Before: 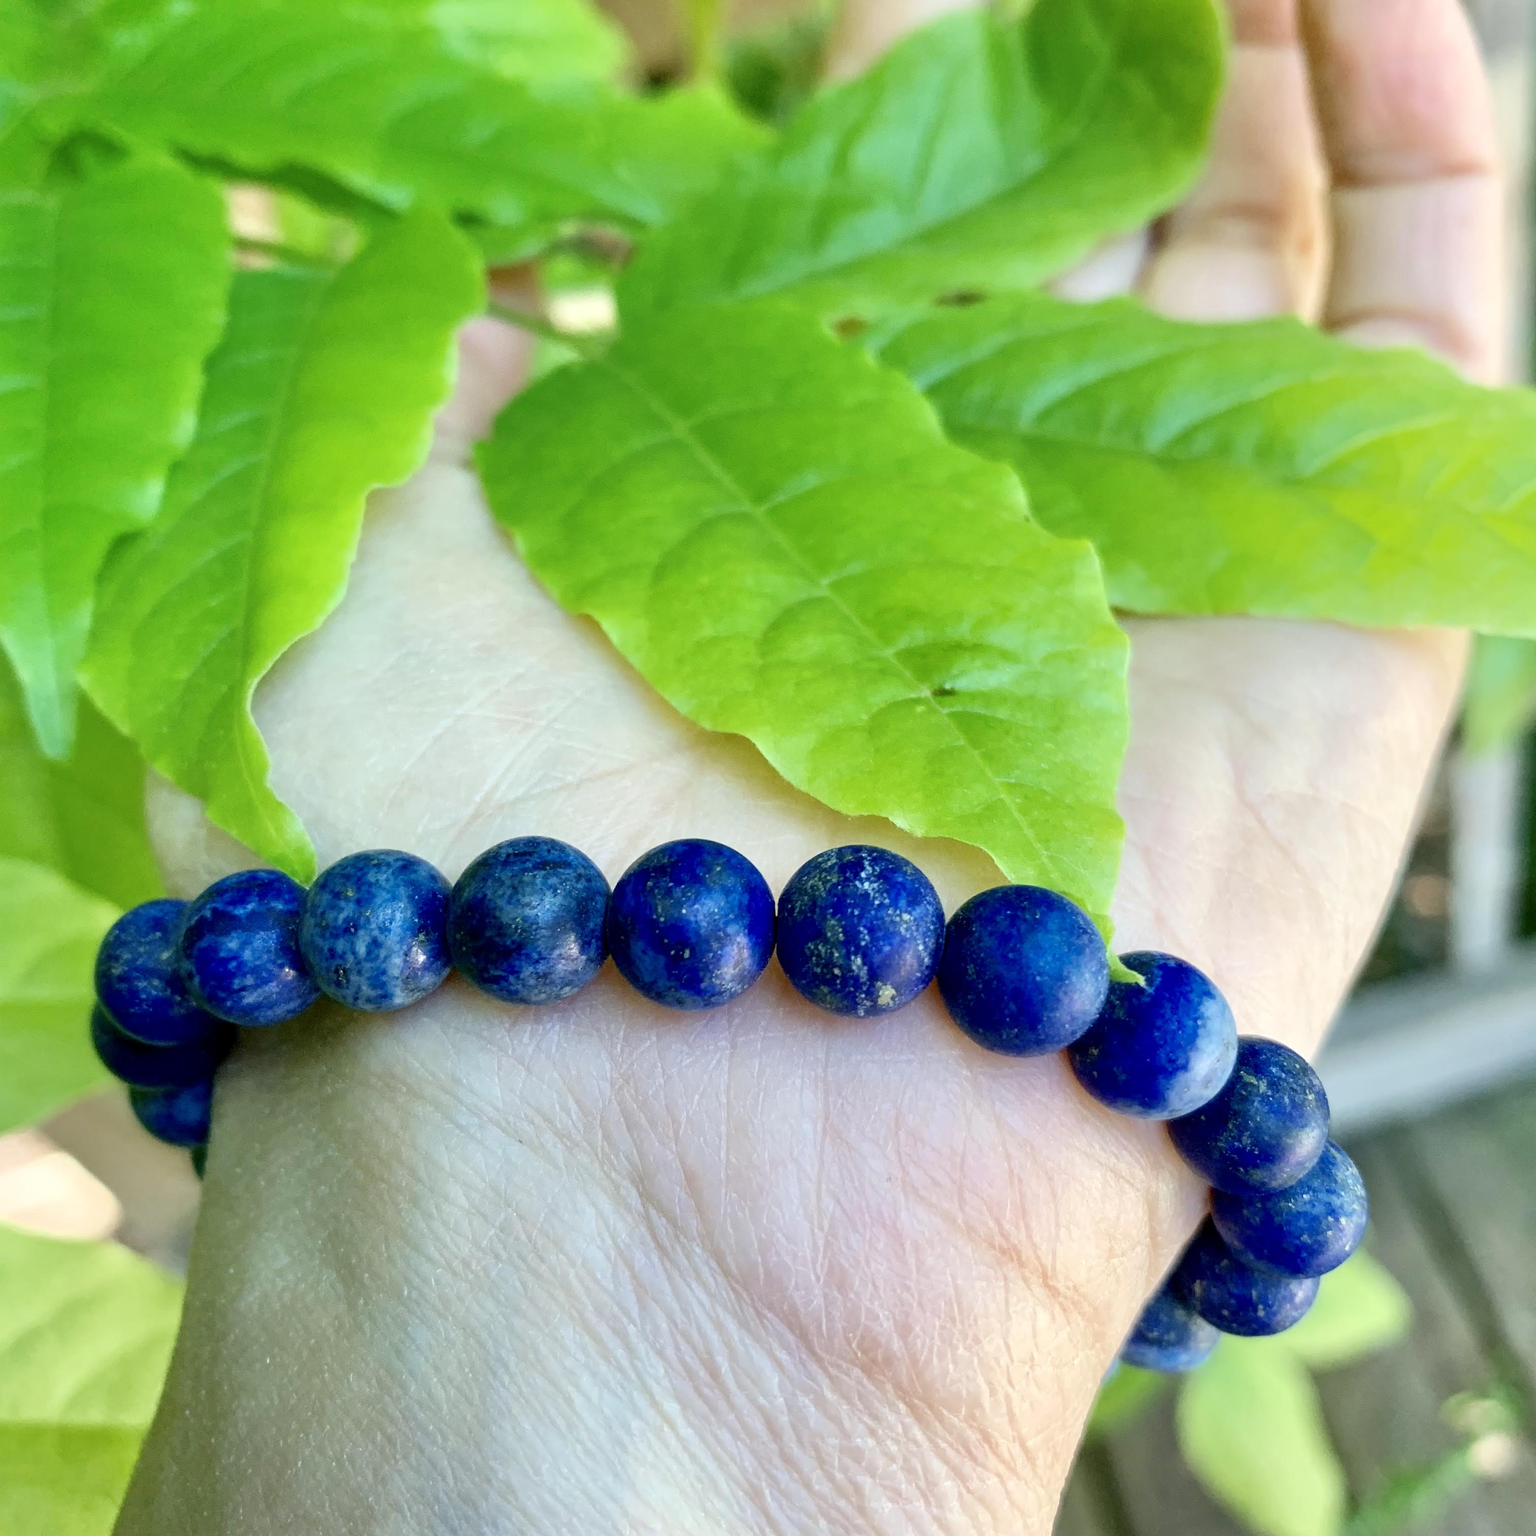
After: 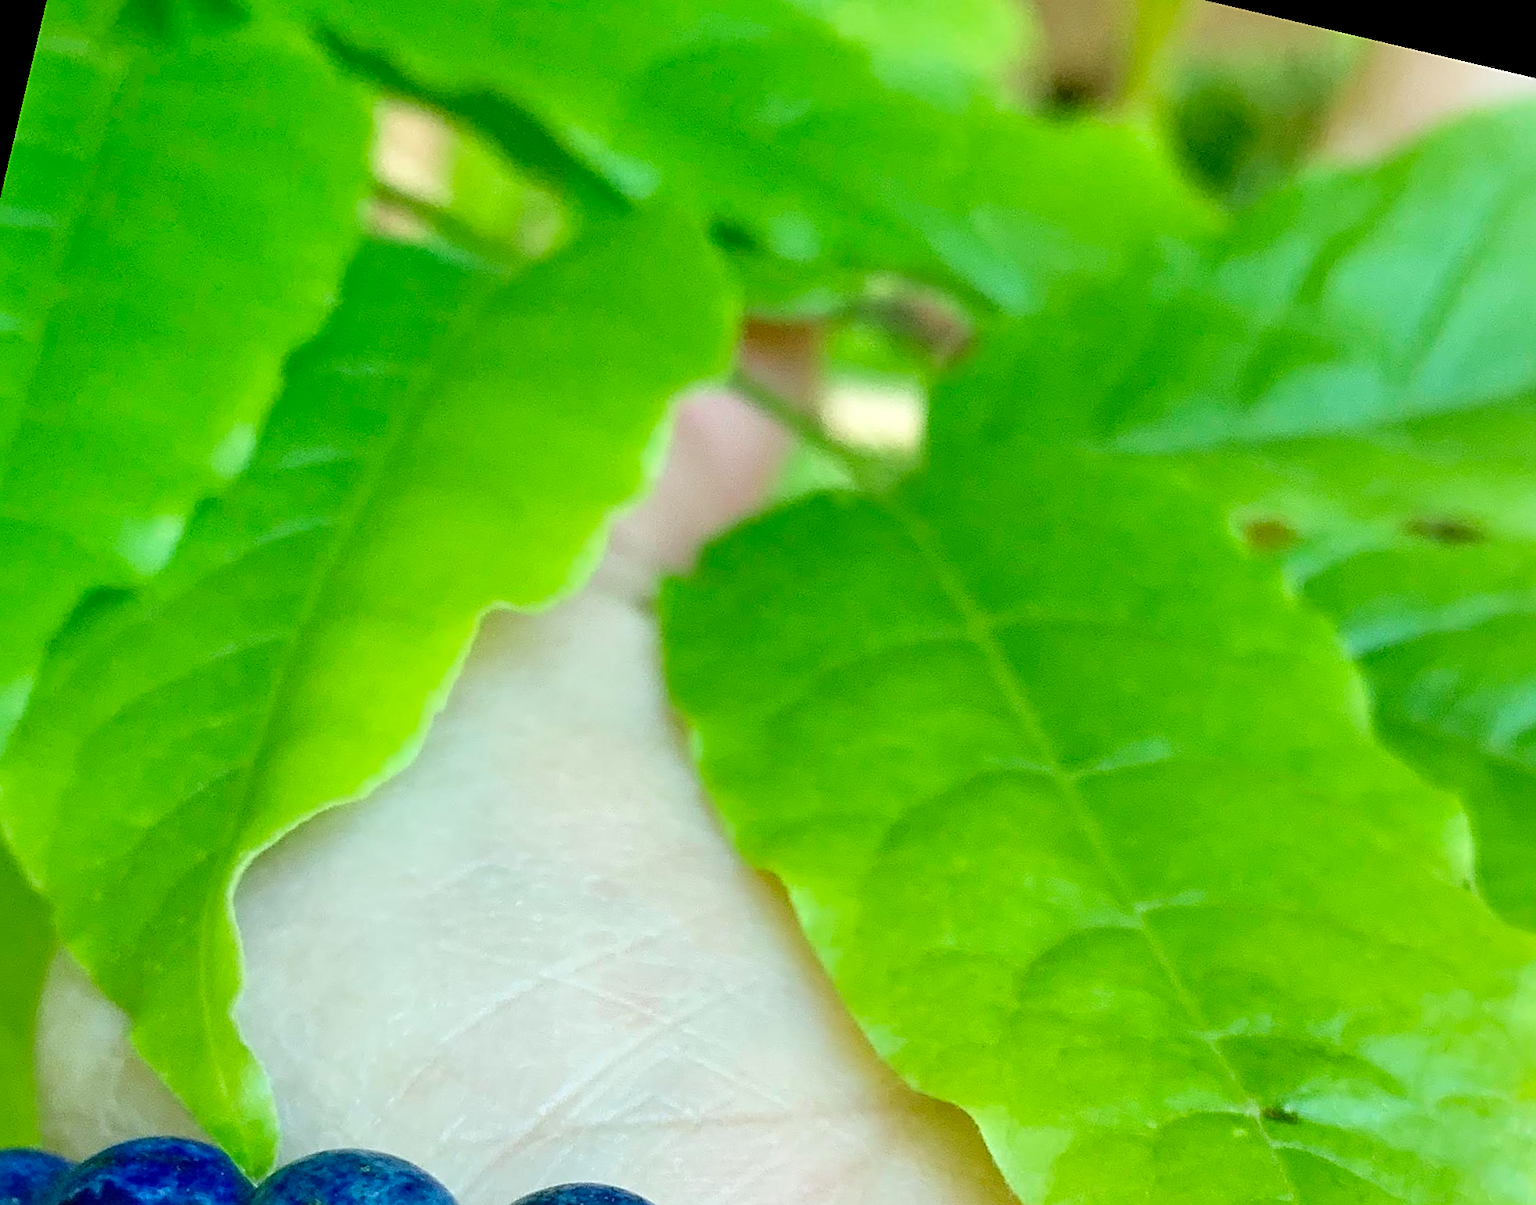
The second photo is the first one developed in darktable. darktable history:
rotate and perspective: rotation 13.27°, automatic cropping off
sharpen: on, module defaults
crop: left 15.306%, top 9.065%, right 30.789%, bottom 48.638%
